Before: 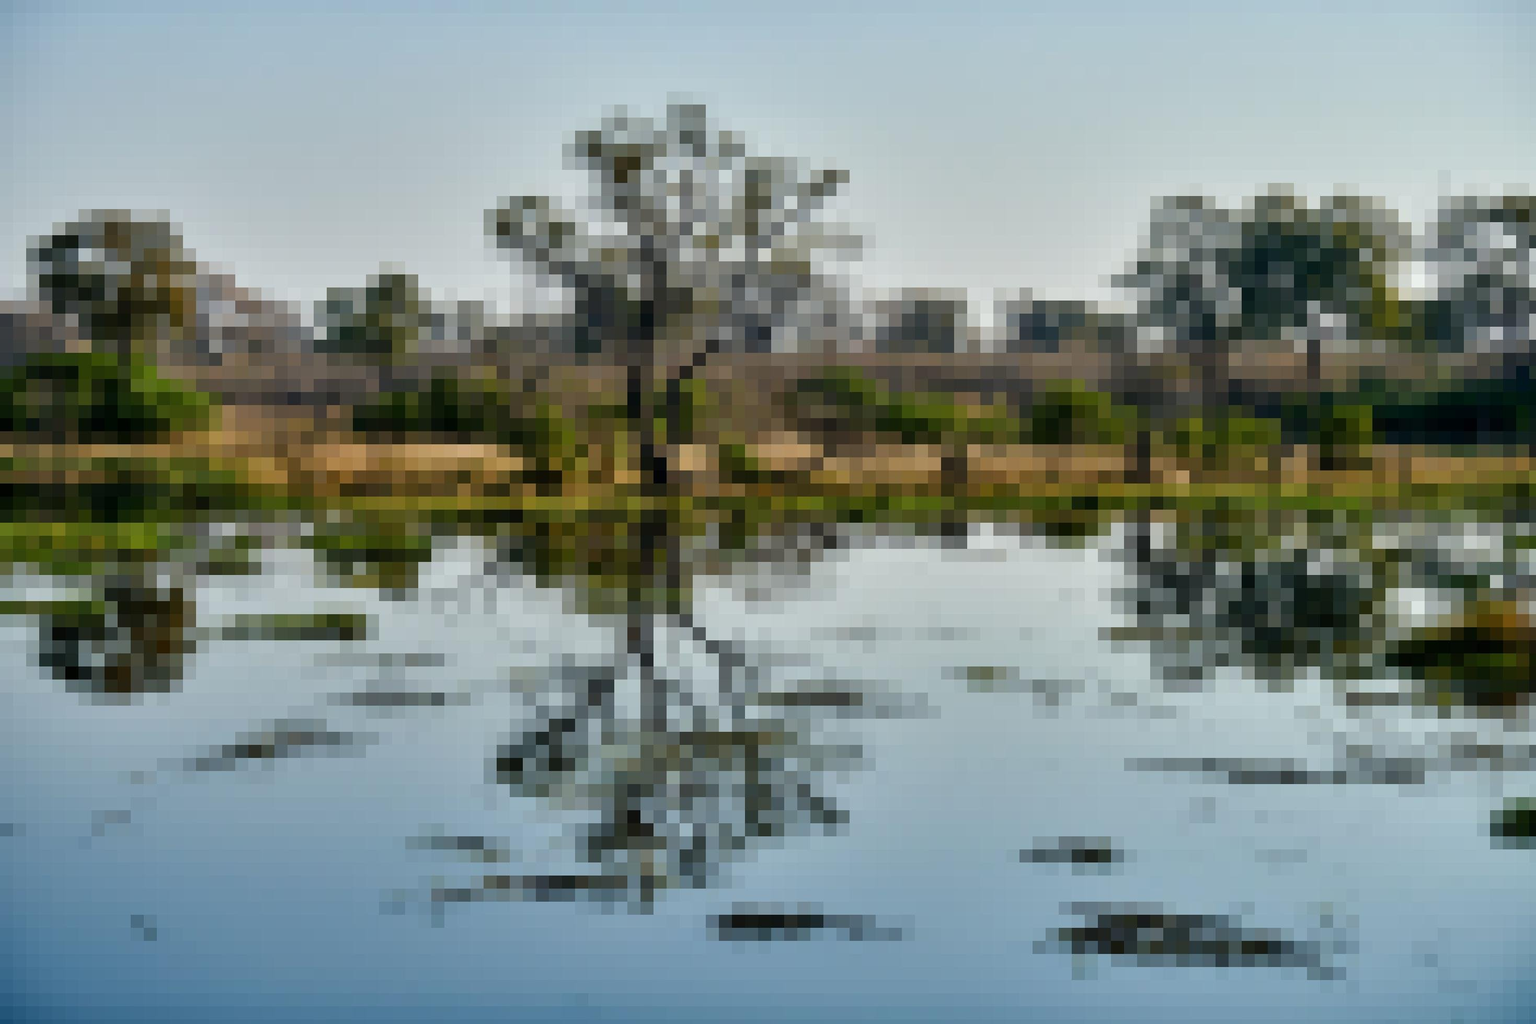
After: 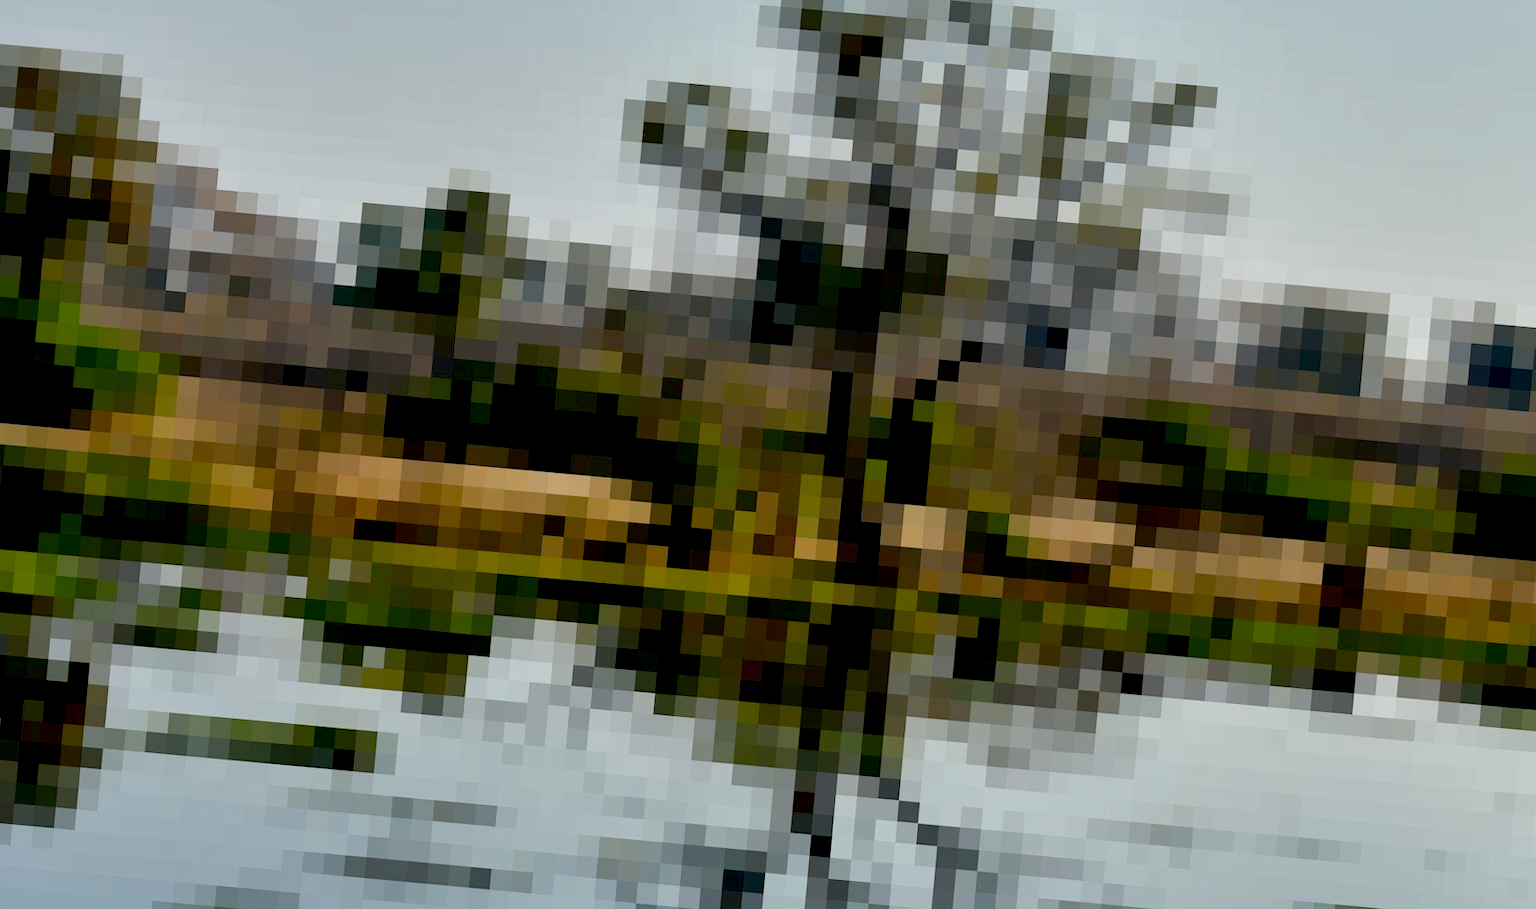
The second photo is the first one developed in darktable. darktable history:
exposure: black level correction 0.029, exposure -0.073 EV, compensate highlight preservation false
crop and rotate: angle -4.99°, left 2.122%, top 6.945%, right 27.566%, bottom 30.519%
rotate and perspective: rotation 0.192°, lens shift (horizontal) -0.015, crop left 0.005, crop right 0.996, crop top 0.006, crop bottom 0.99
